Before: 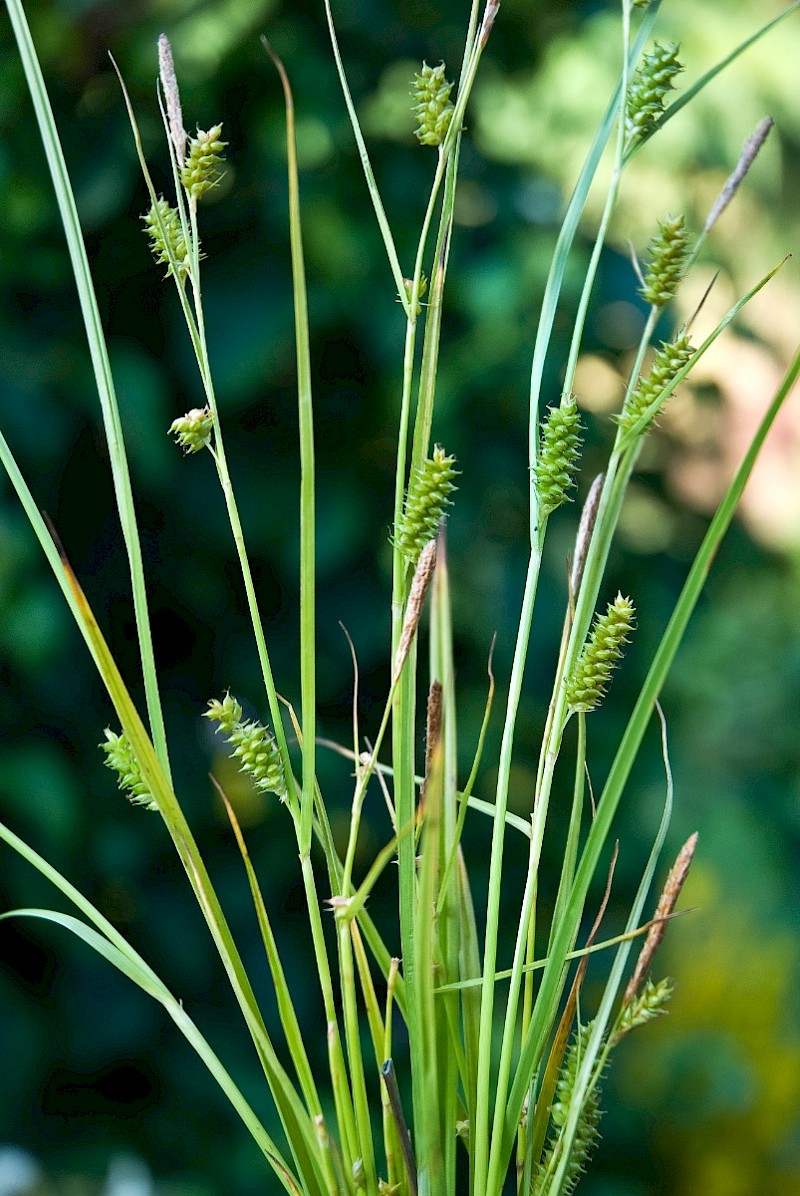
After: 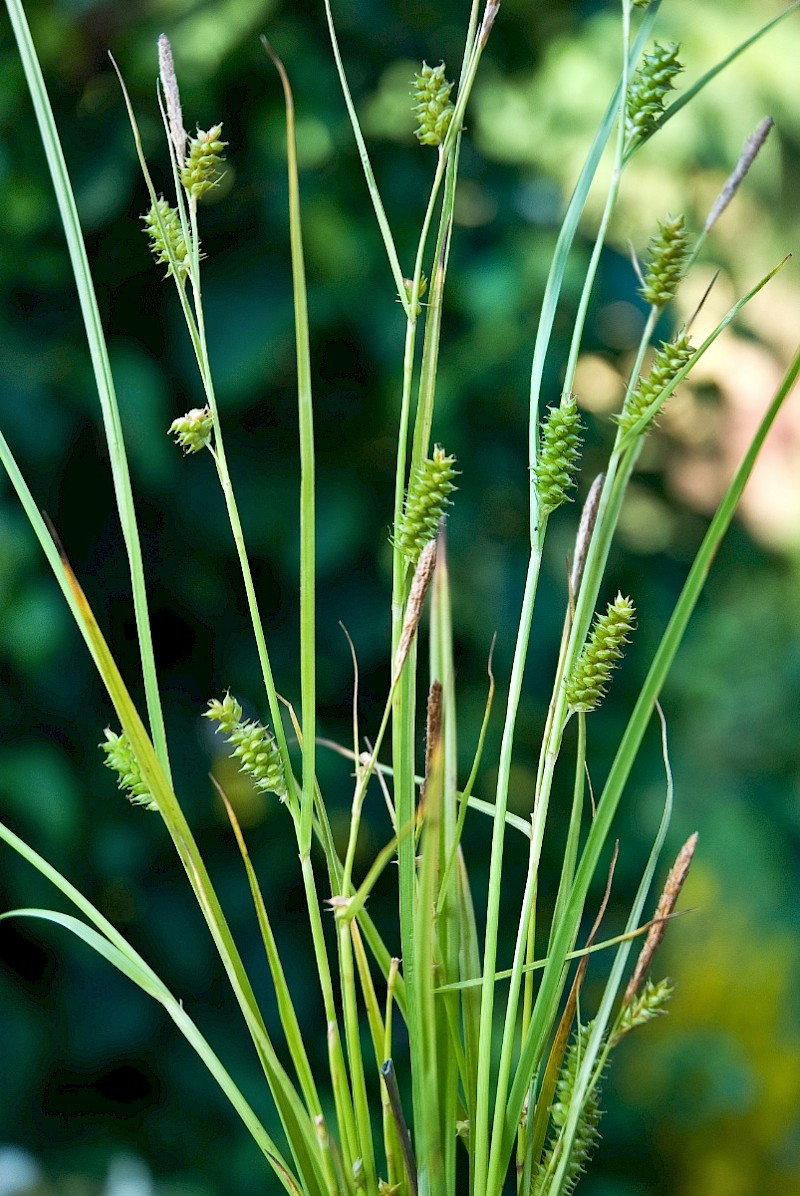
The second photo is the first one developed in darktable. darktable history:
shadows and highlights: shadows 36.94, highlights -27.19, highlights color adjustment 73.48%, soften with gaussian
